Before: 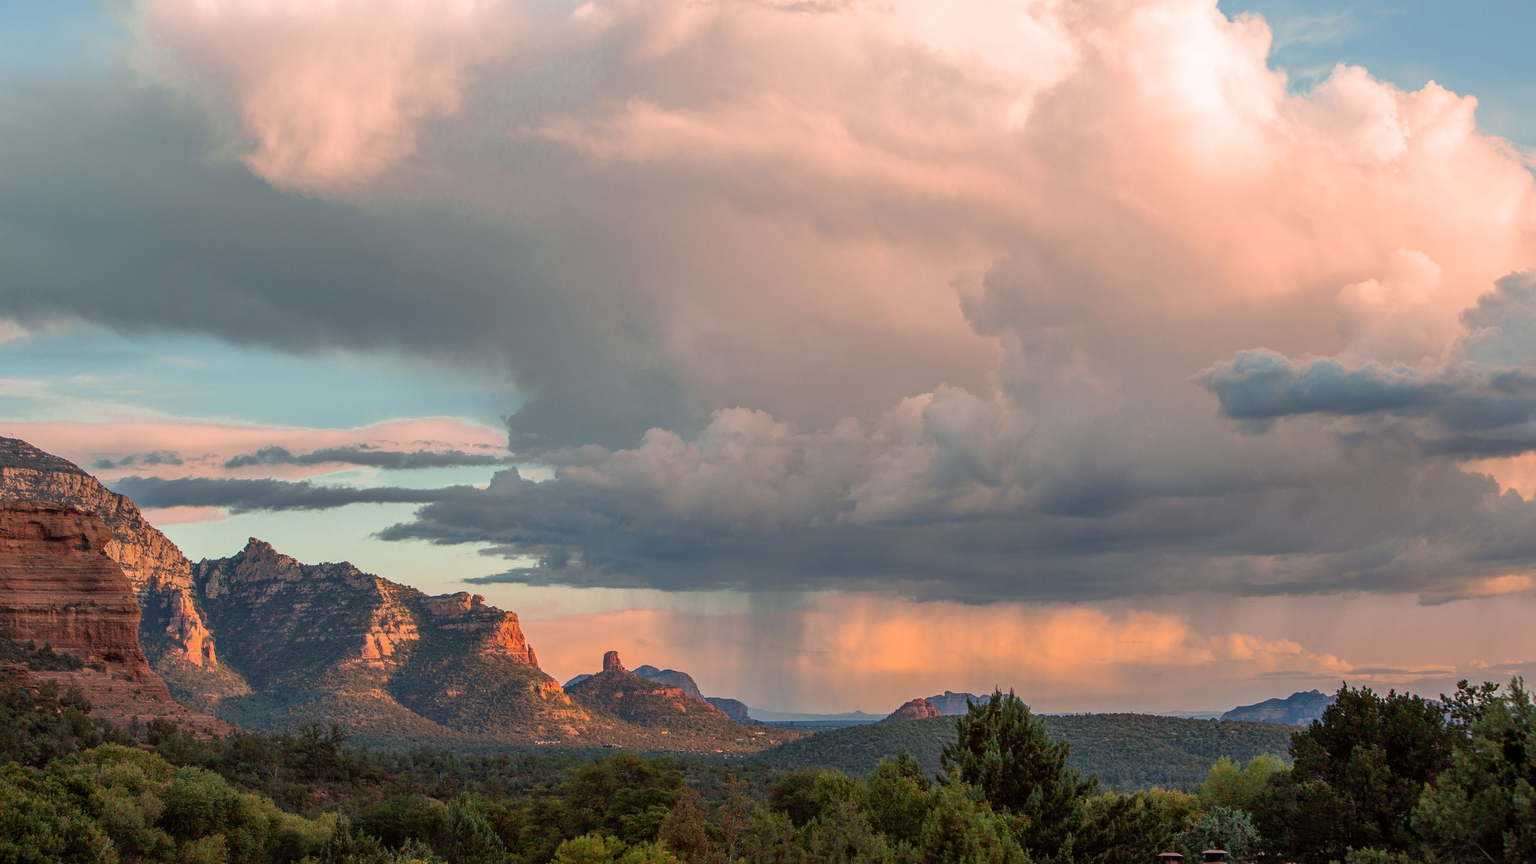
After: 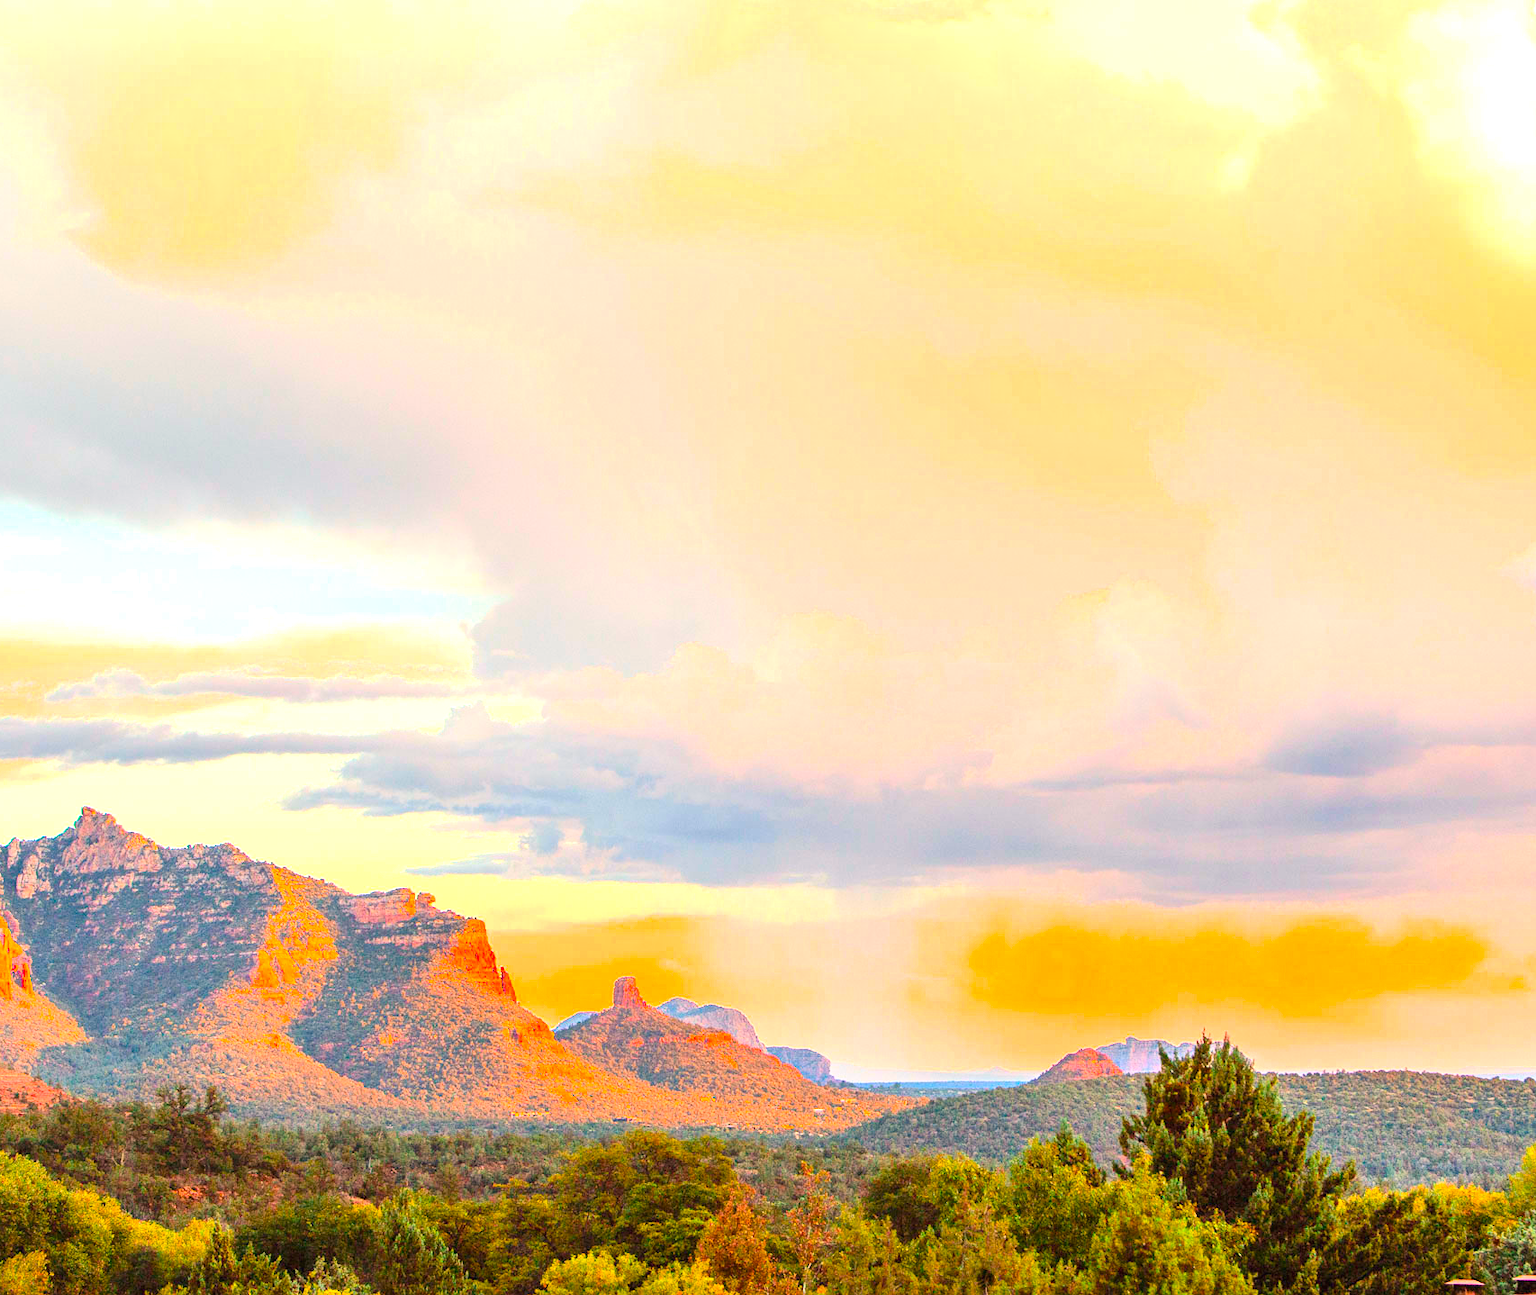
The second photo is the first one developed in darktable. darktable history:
contrast brightness saturation: contrast 0.2, brightness 0.16, saturation 0.22
crop and rotate: left 12.673%, right 20.66%
white balance: red 1.127, blue 0.943
exposure: black level correction 0, exposure 1.75 EV, compensate exposure bias true, compensate highlight preservation false
color balance rgb: linear chroma grading › global chroma 15%, perceptual saturation grading › global saturation 30%
